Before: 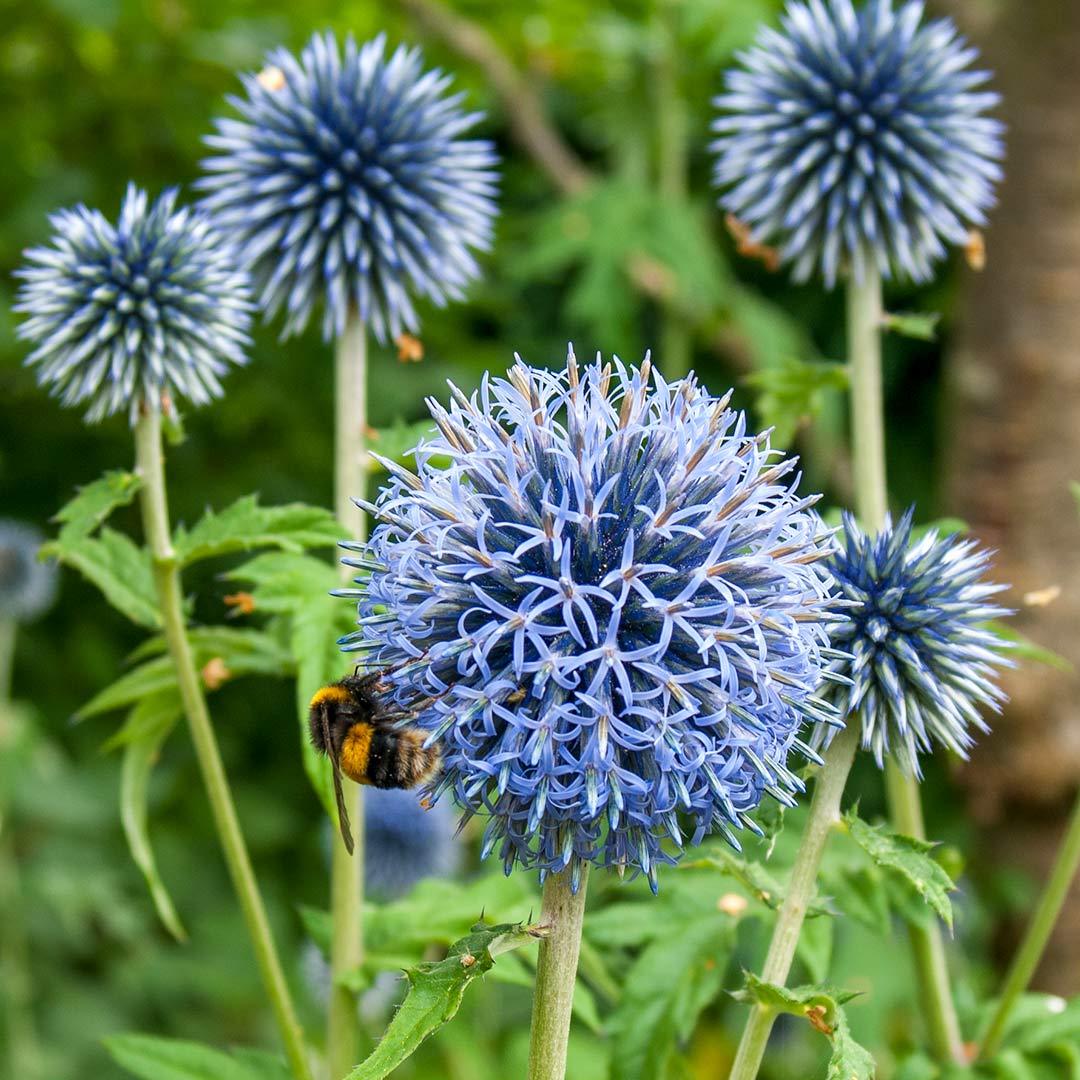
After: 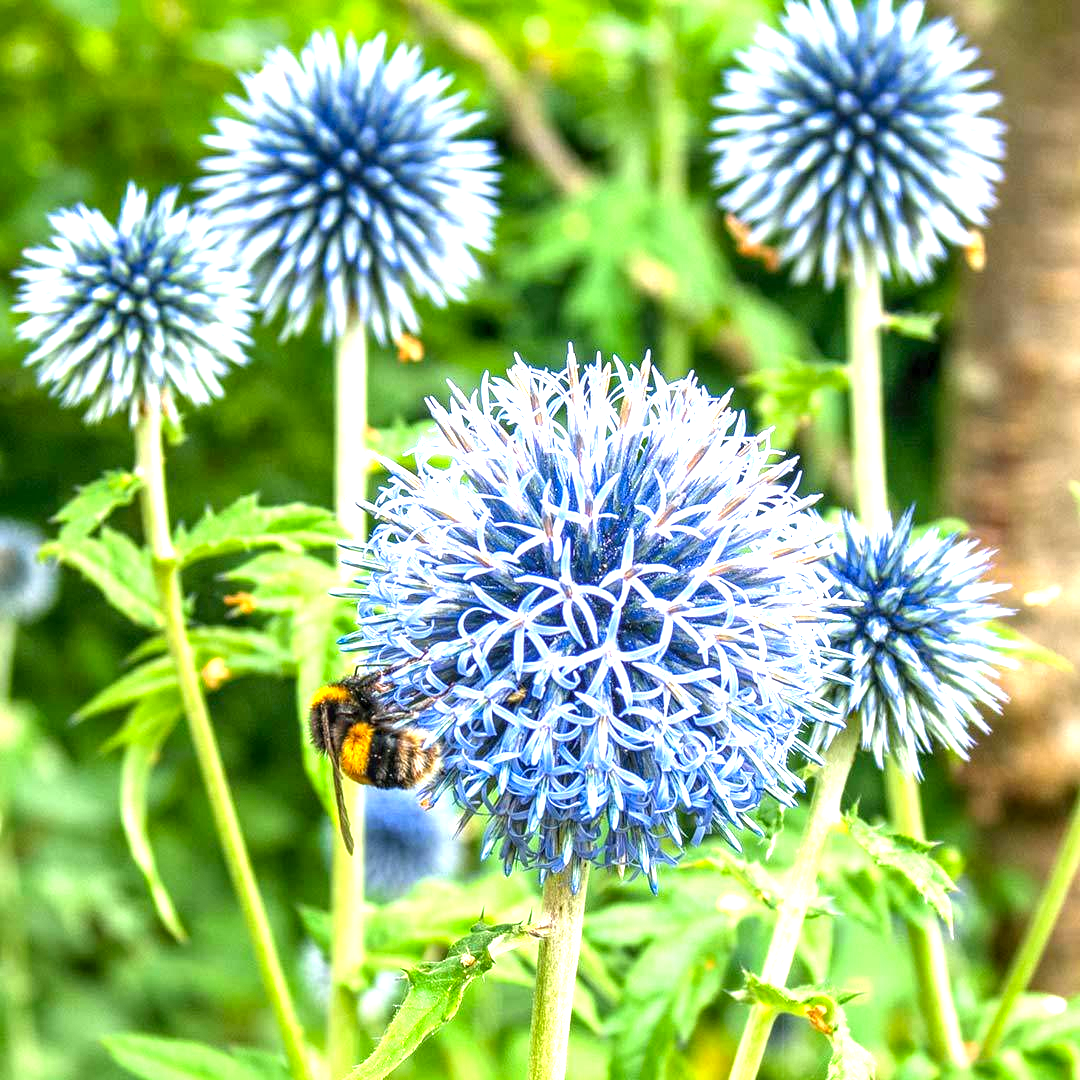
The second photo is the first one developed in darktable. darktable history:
color contrast: green-magenta contrast 1.1, blue-yellow contrast 1.1, unbound 0
exposure: black level correction 0, exposure 1.45 EV, compensate exposure bias true, compensate highlight preservation false
local contrast: detail 130%
